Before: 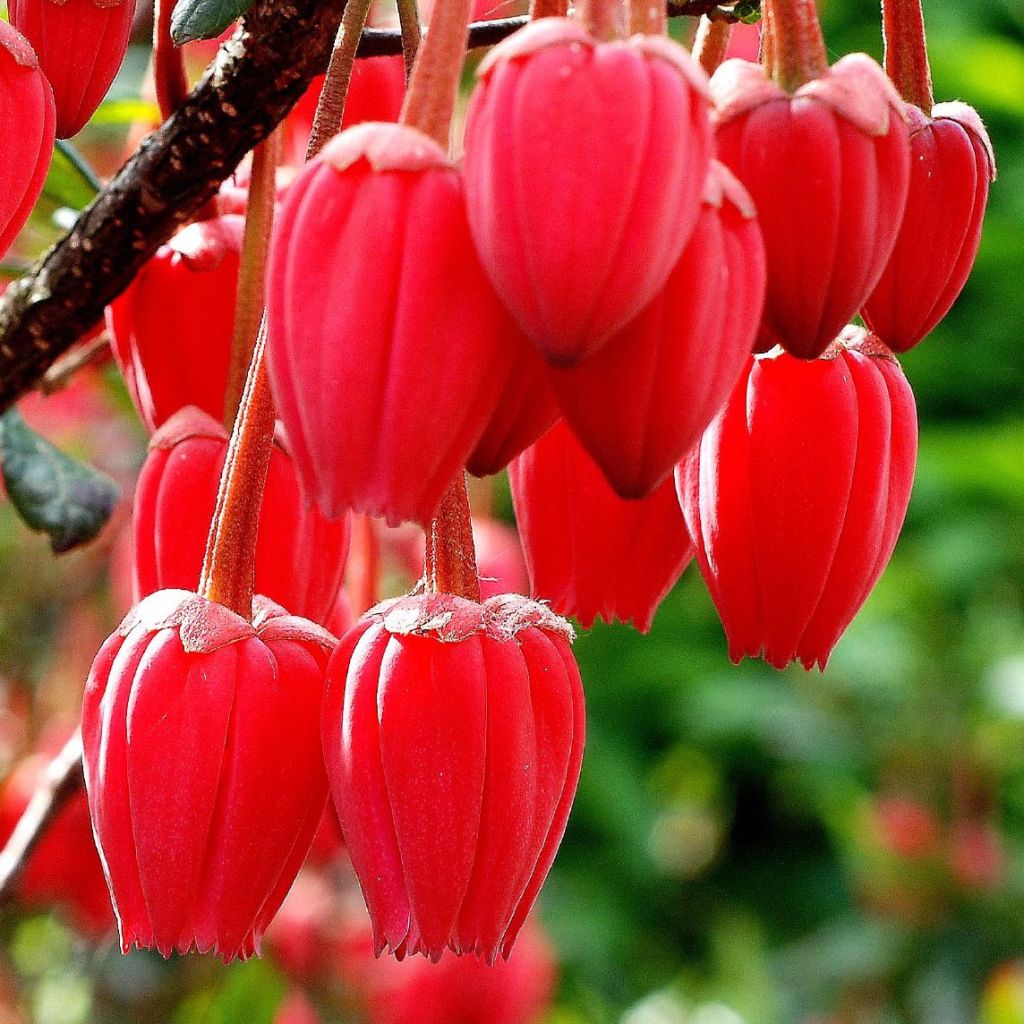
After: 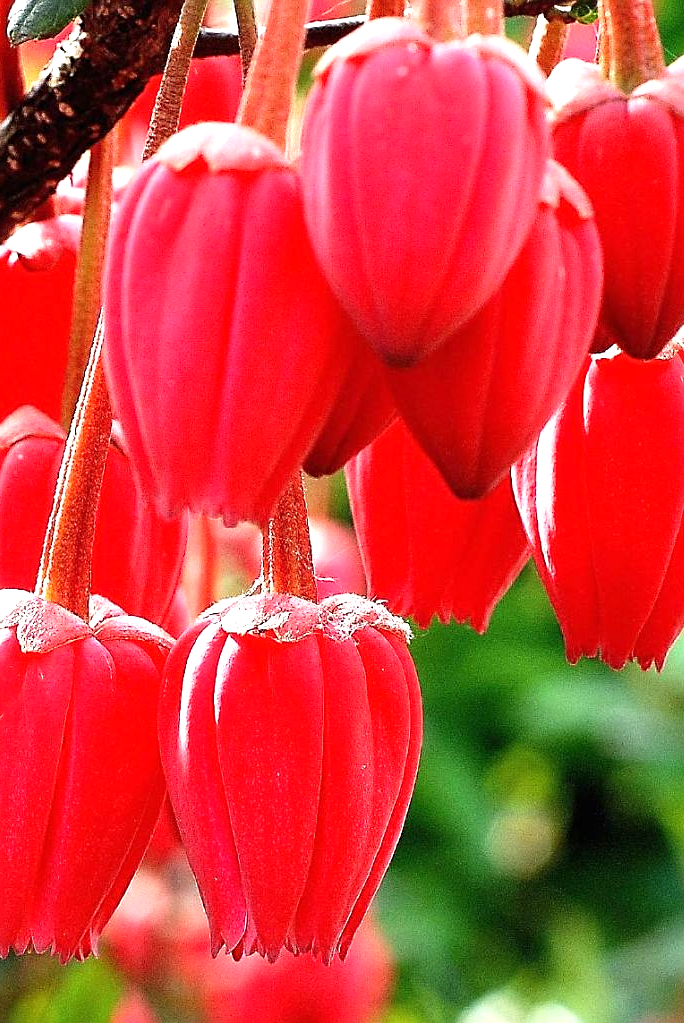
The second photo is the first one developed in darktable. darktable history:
crop and rotate: left 15.945%, right 17.221%
exposure: black level correction 0, exposure 0.704 EV, compensate exposure bias true, compensate highlight preservation false
sharpen: on, module defaults
